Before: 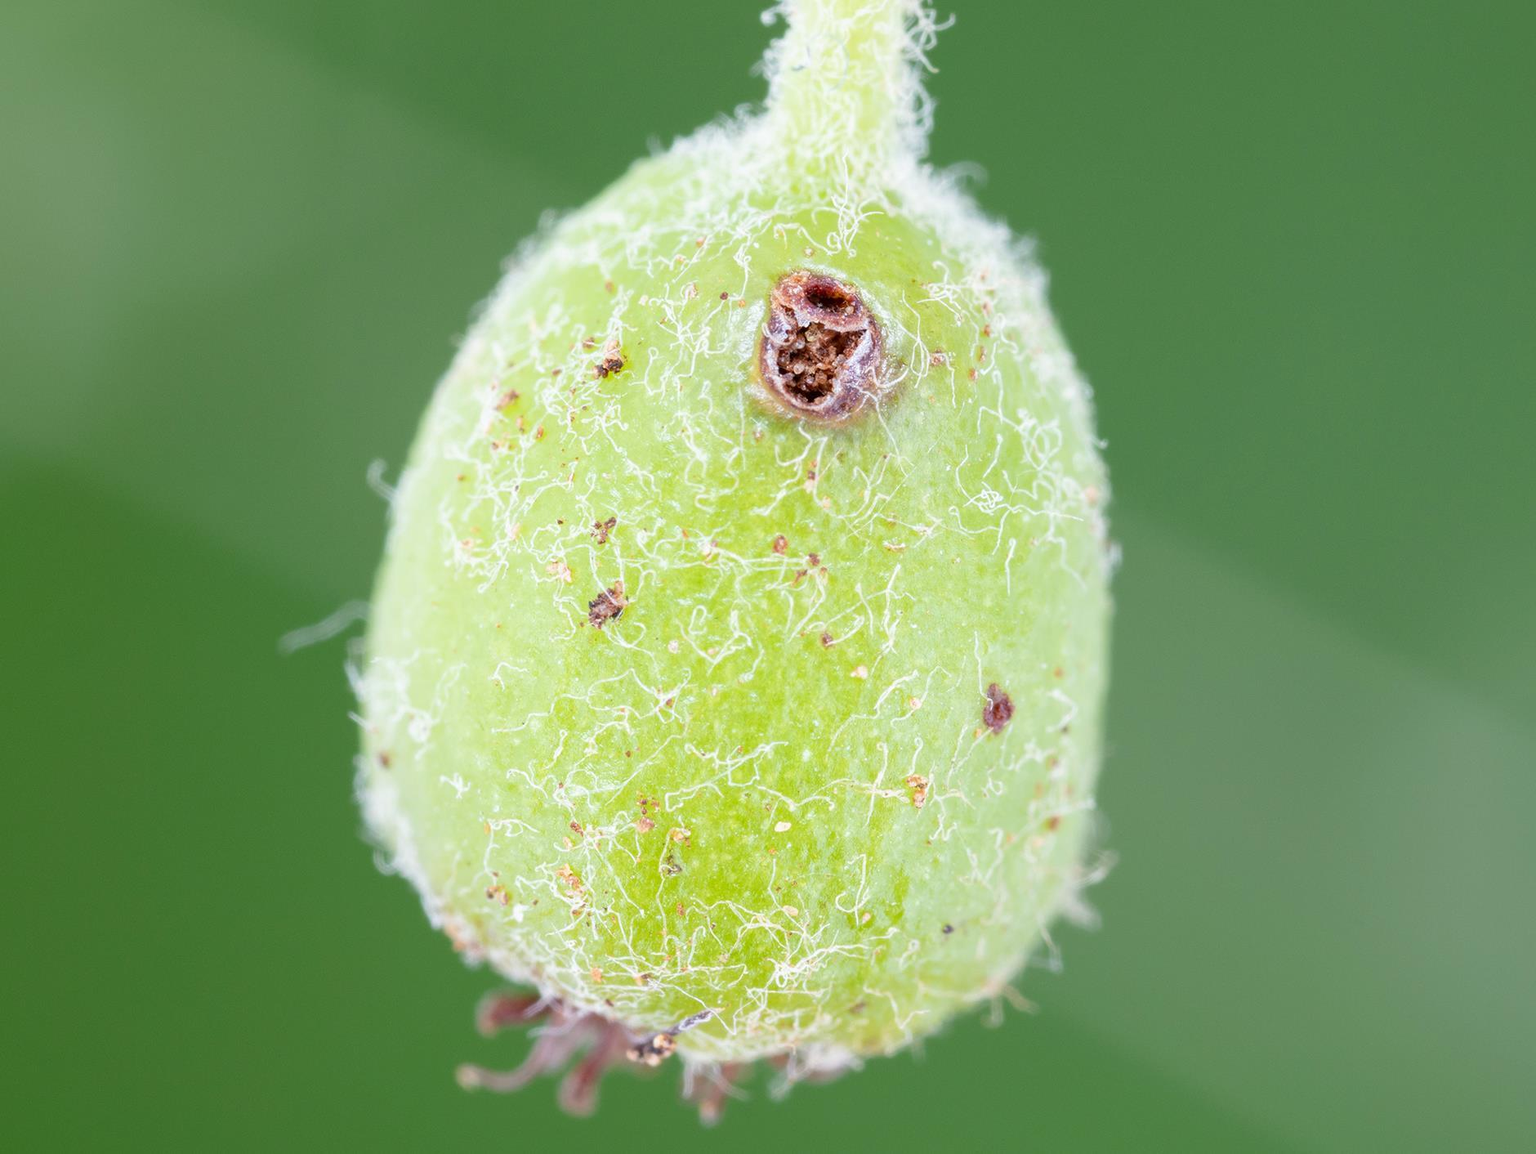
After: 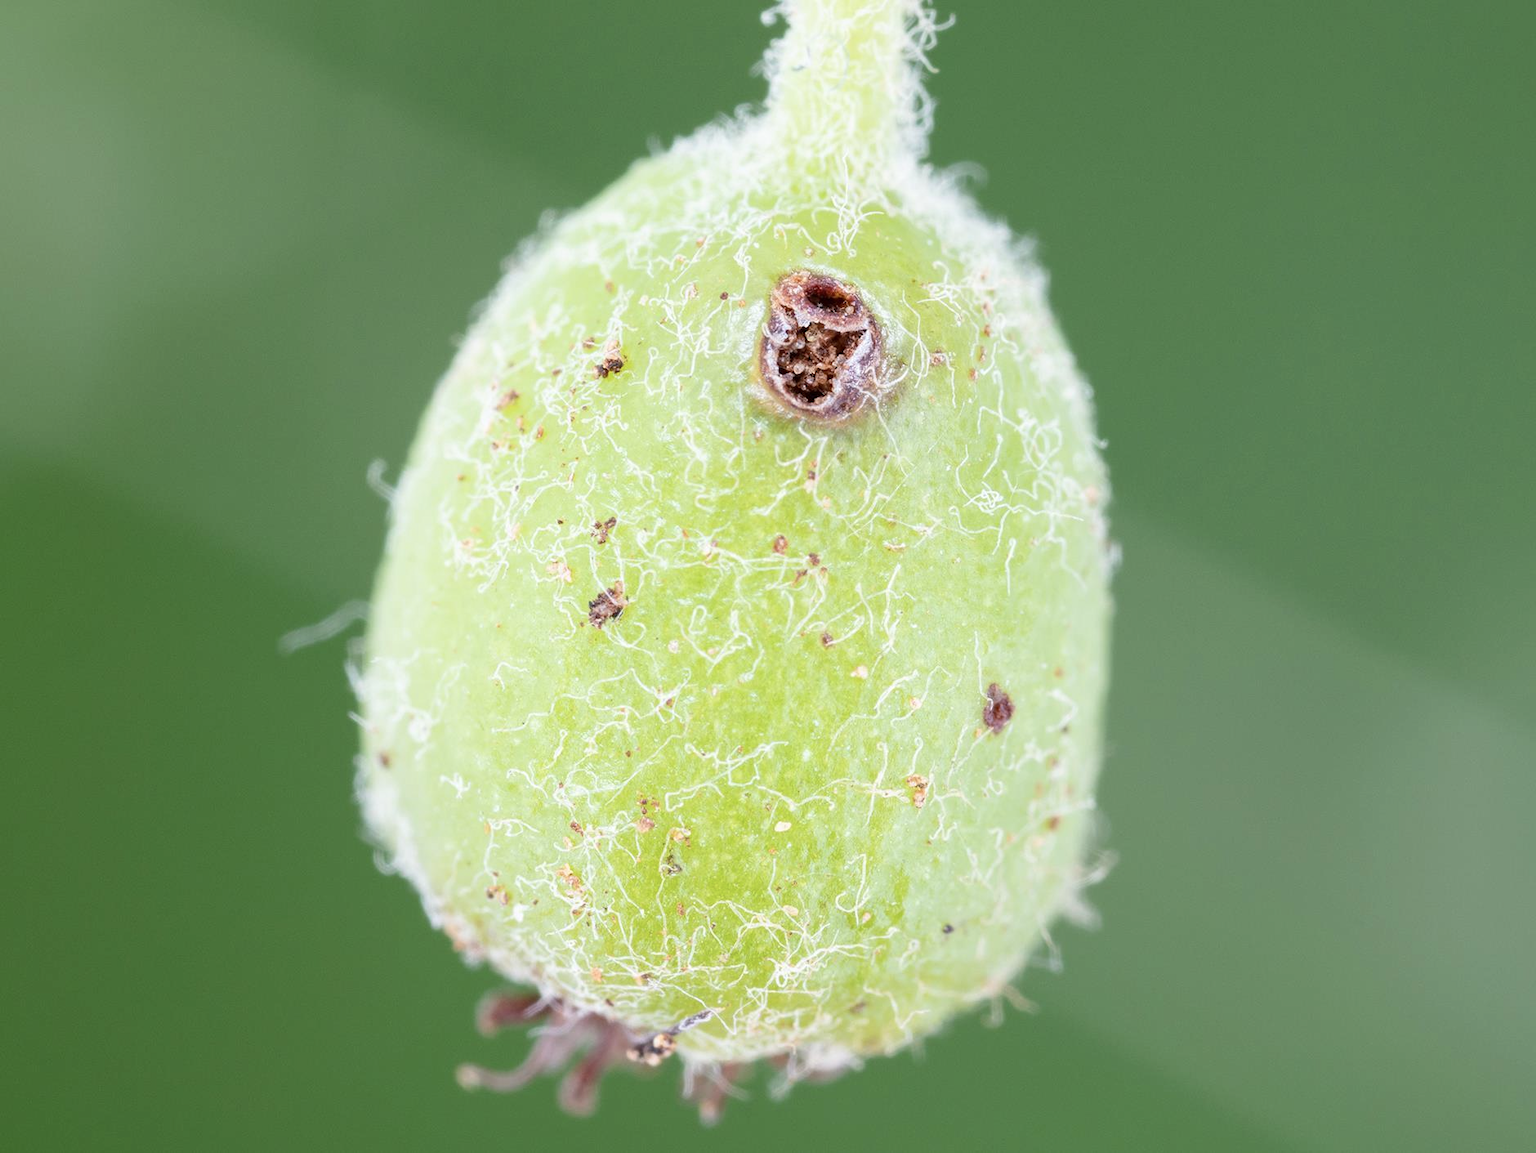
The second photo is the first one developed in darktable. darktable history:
contrast brightness saturation: contrast 0.106, saturation -0.162
